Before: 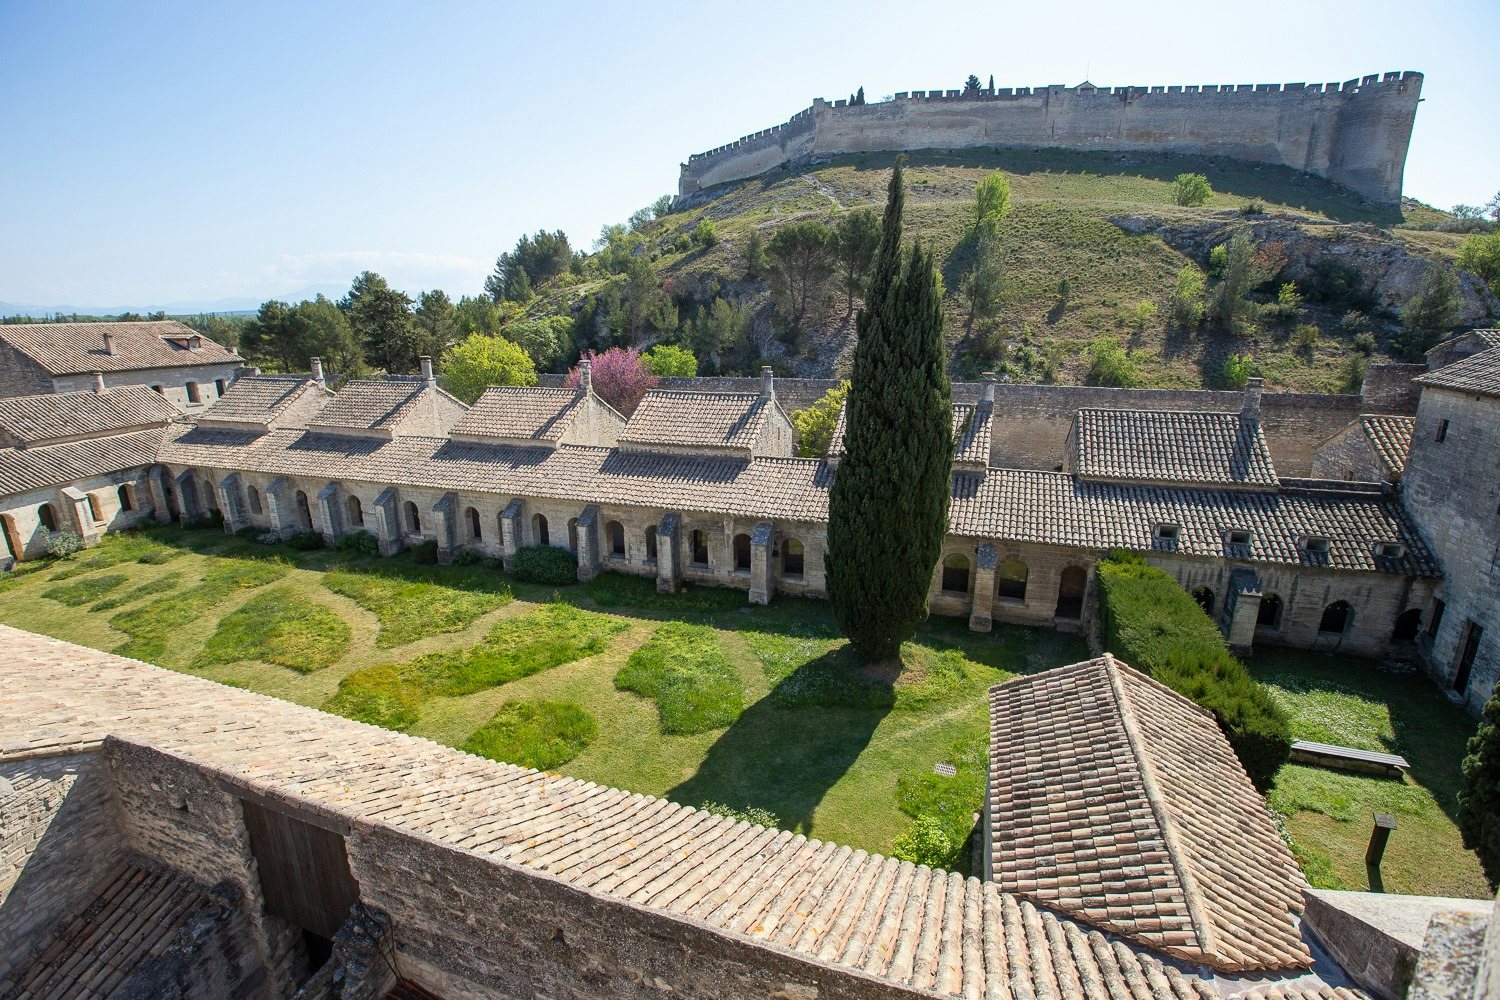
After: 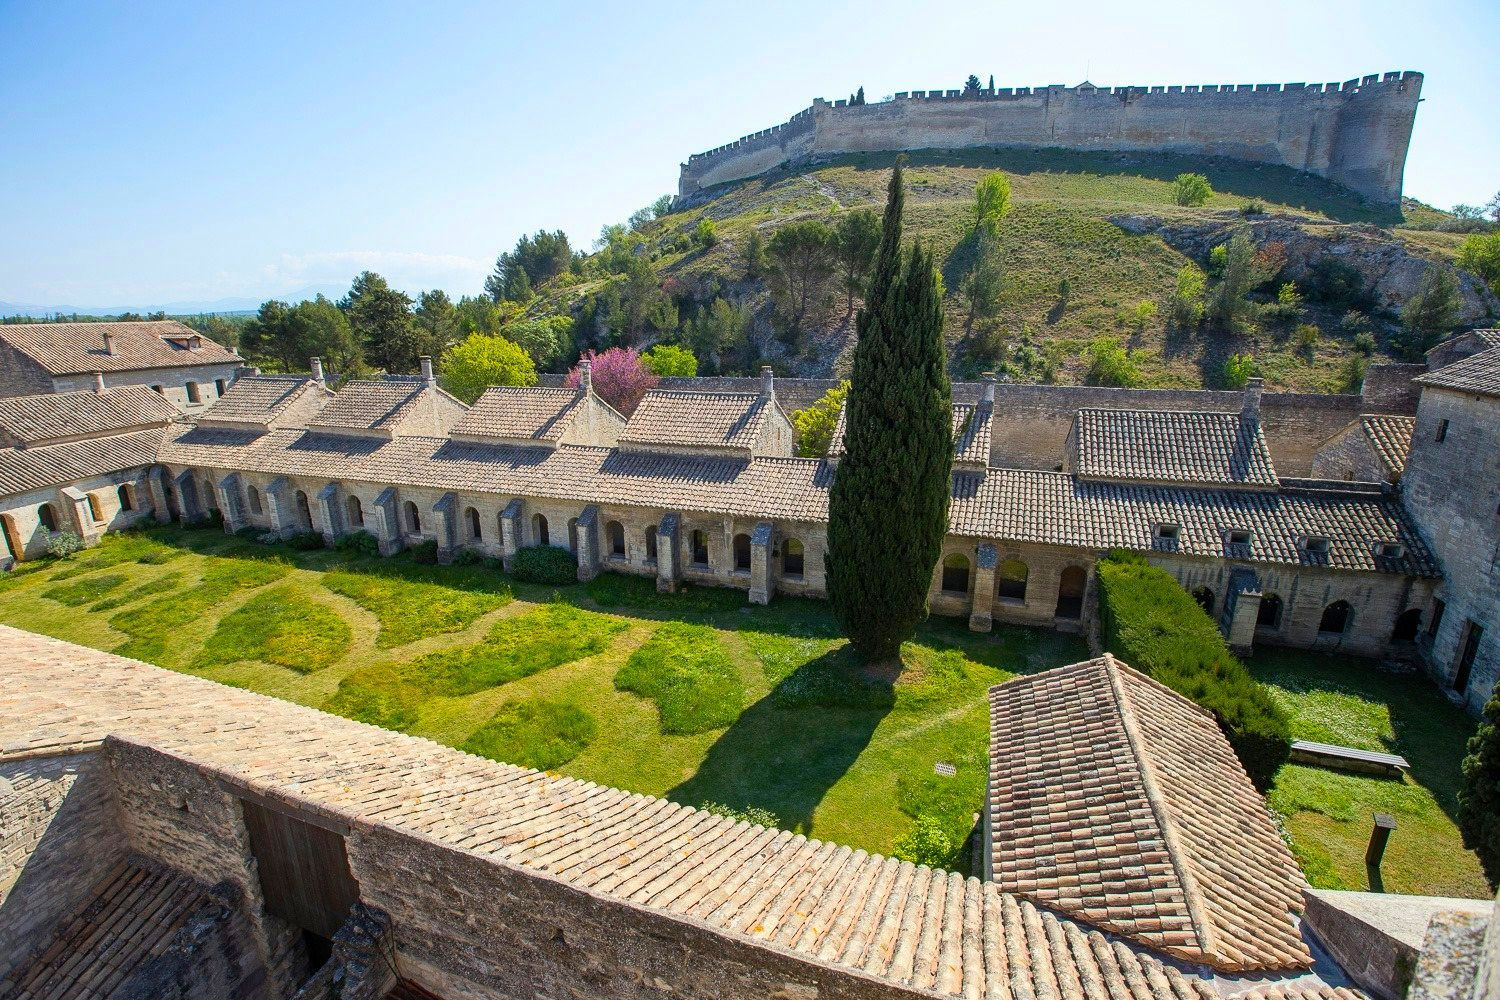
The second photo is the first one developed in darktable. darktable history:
color balance rgb: perceptual saturation grading › global saturation 25.171%, global vibrance 20%
